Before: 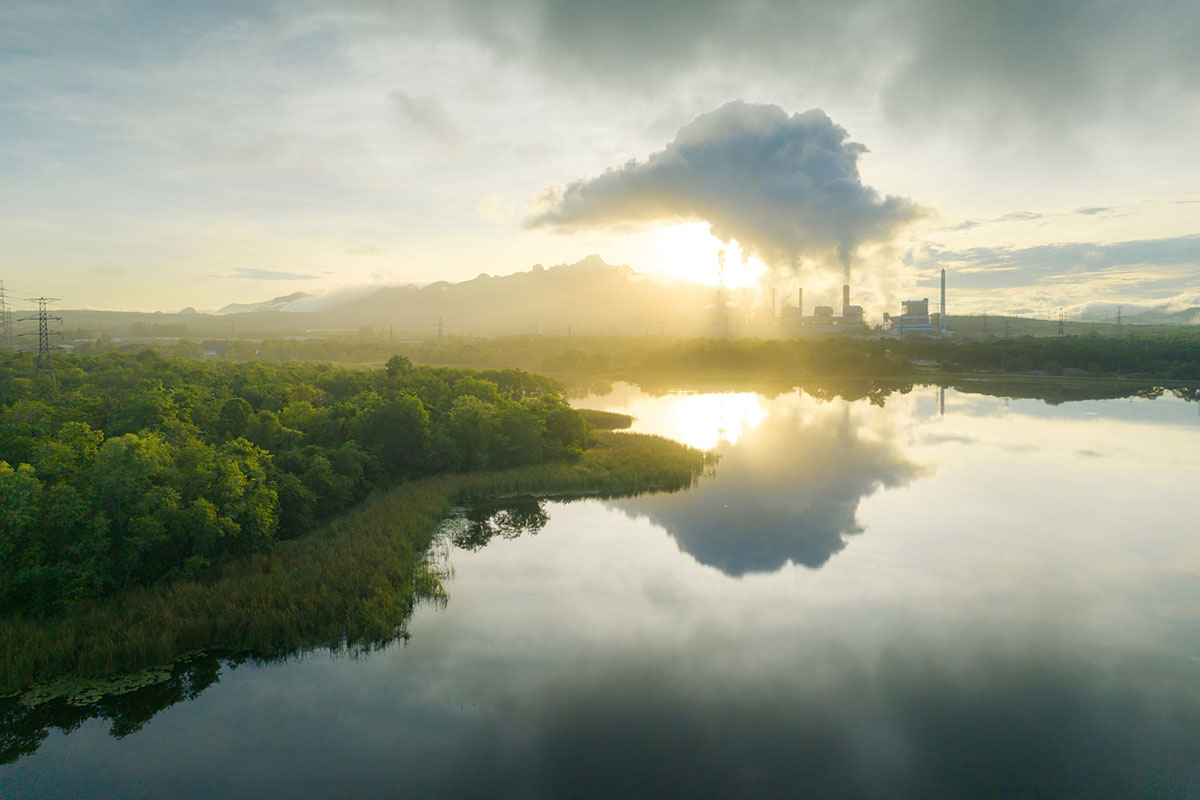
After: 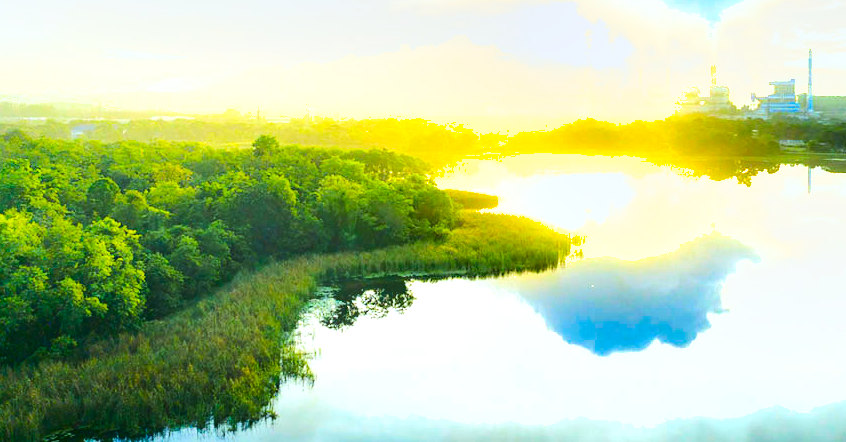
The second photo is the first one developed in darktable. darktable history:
color balance rgb: linear chroma grading › global chroma 15%, perceptual saturation grading › global saturation 30%
tone curve: curves: ch0 [(0, 0.026) (0.146, 0.158) (0.272, 0.34) (0.453, 0.627) (0.687, 0.829) (1, 1)], color space Lab, linked channels, preserve colors none
crop: left 11.123%, top 27.61%, right 18.3%, bottom 17.034%
tone equalizer: -8 EV -0.417 EV, -7 EV -0.389 EV, -6 EV -0.333 EV, -5 EV -0.222 EV, -3 EV 0.222 EV, -2 EV 0.333 EV, -1 EV 0.389 EV, +0 EV 0.417 EV, edges refinement/feathering 500, mask exposure compensation -1.57 EV, preserve details no
exposure: black level correction 0, exposure 1.1 EV, compensate highlight preservation false
color calibration: x 0.367, y 0.376, temperature 4372.25 K
shadows and highlights: soften with gaussian
